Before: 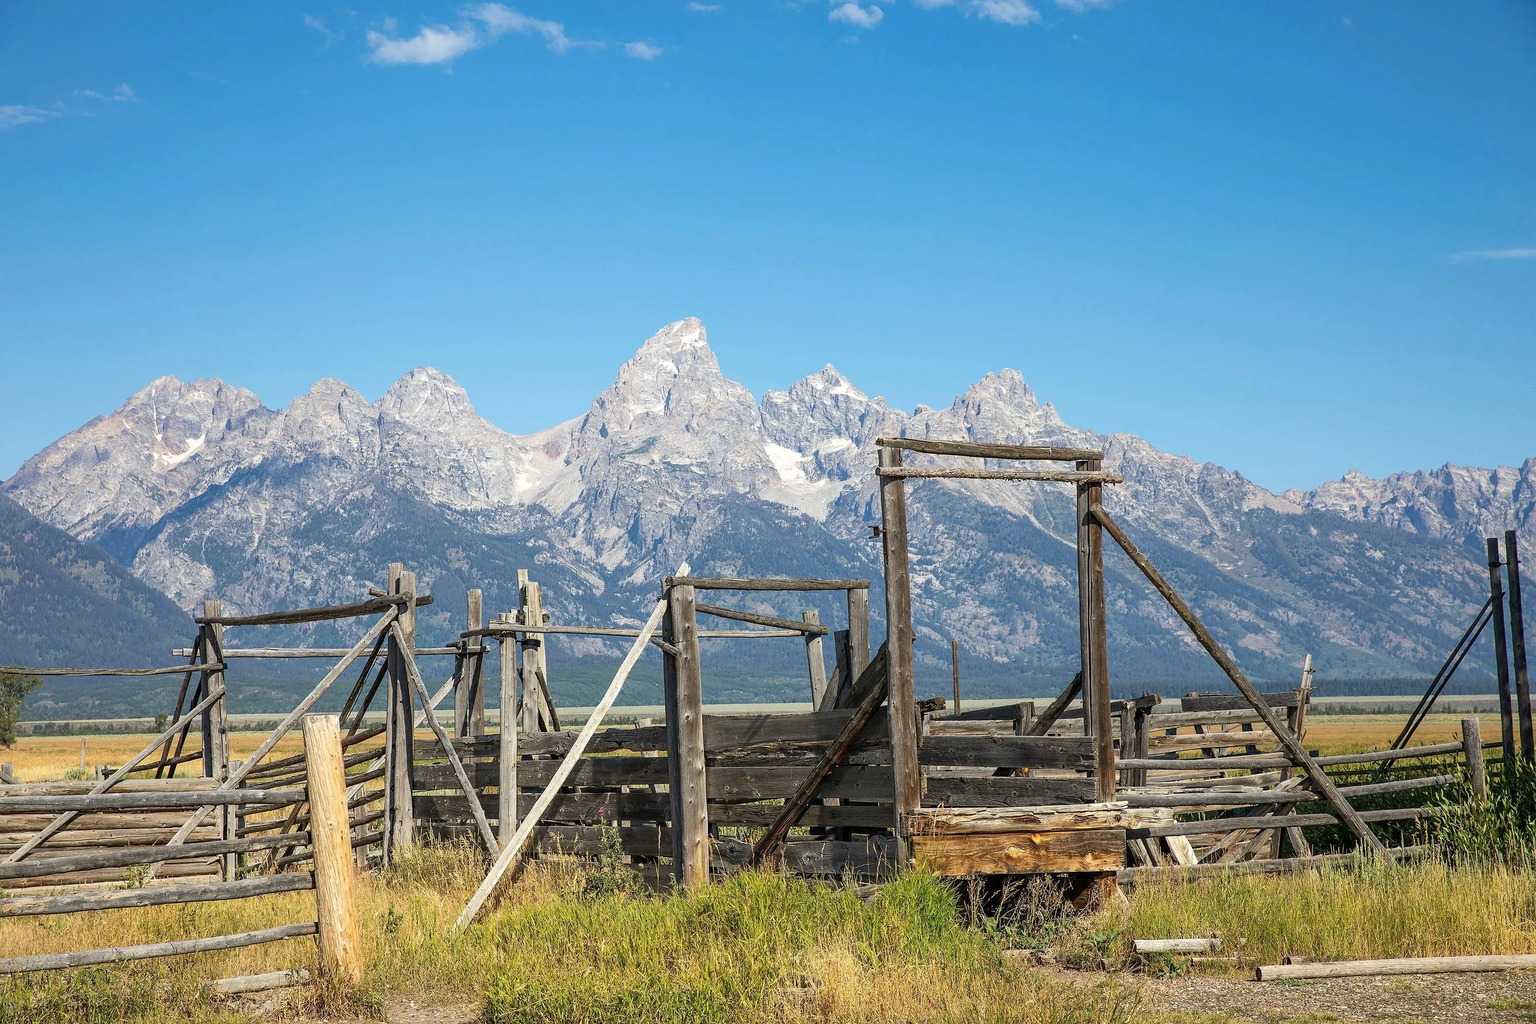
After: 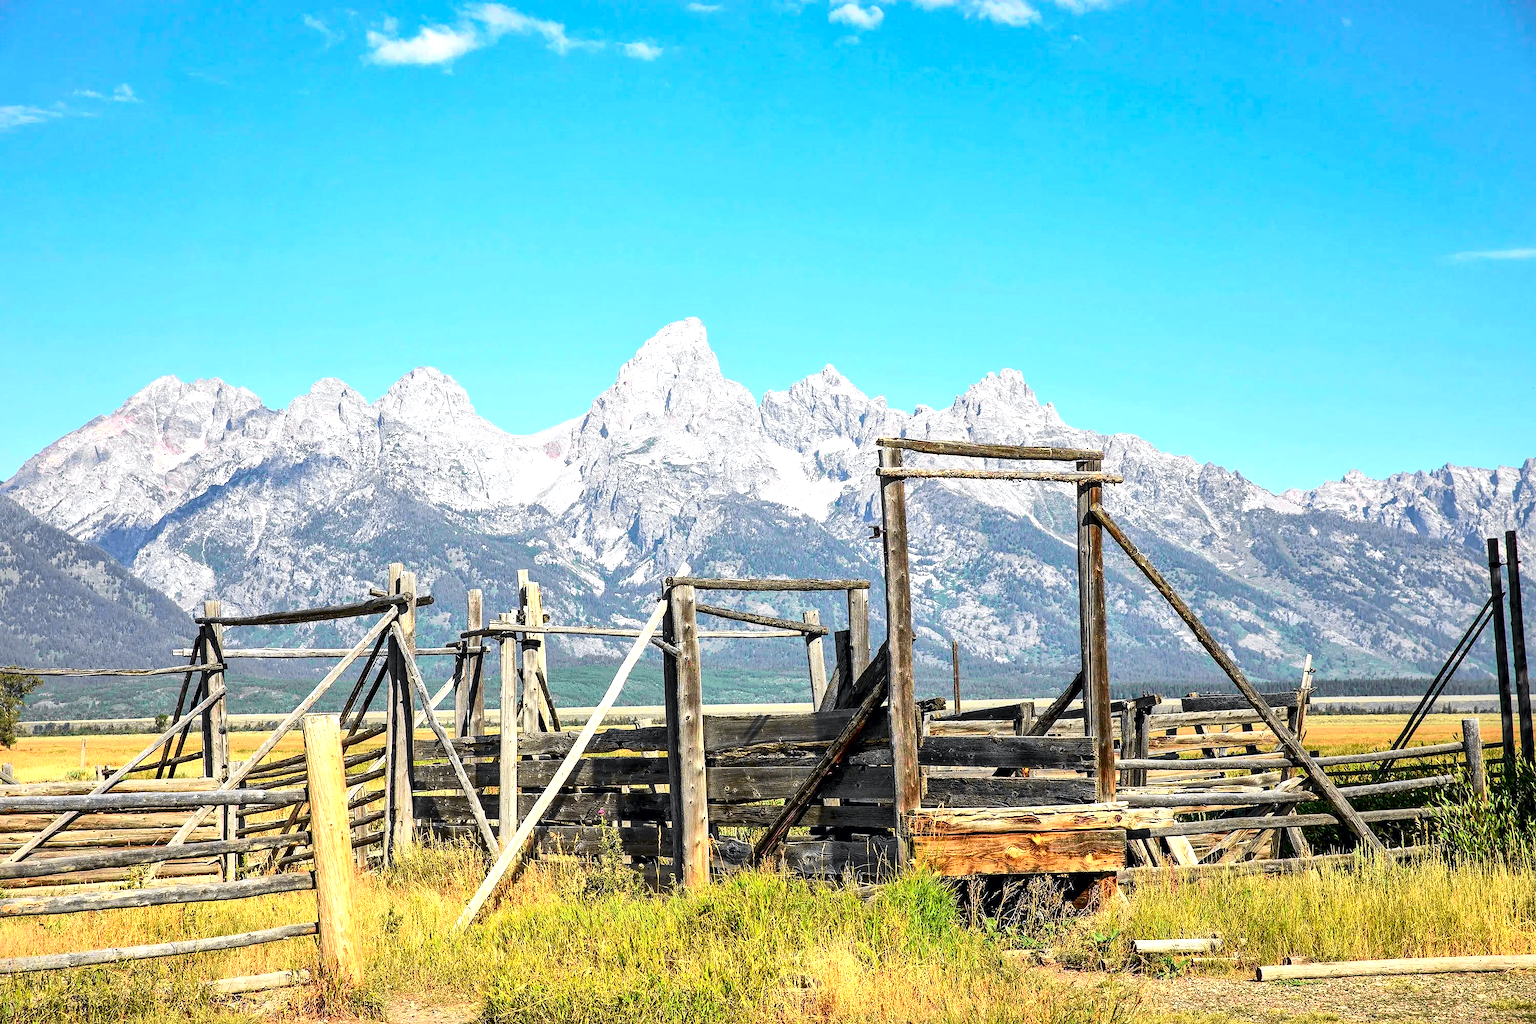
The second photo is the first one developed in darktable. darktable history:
tone equalizer: -8 EV -0.417 EV, -7 EV -0.389 EV, -6 EV -0.333 EV, -5 EV -0.222 EV, -3 EV 0.222 EV, -2 EV 0.333 EV, -1 EV 0.389 EV, +0 EV 0.417 EV, edges refinement/feathering 500, mask exposure compensation -1.57 EV, preserve details no
exposure: black level correction 0, exposure 0.3 EV, compensate highlight preservation false
tone curve: curves: ch0 [(0, 0) (0.071, 0.047) (0.266, 0.26) (0.491, 0.552) (0.753, 0.818) (1, 0.983)]; ch1 [(0, 0) (0.346, 0.307) (0.408, 0.369) (0.463, 0.443) (0.482, 0.493) (0.502, 0.5) (0.517, 0.518) (0.546, 0.587) (0.588, 0.643) (0.651, 0.709) (1, 1)]; ch2 [(0, 0) (0.346, 0.34) (0.434, 0.46) (0.485, 0.494) (0.5, 0.494) (0.517, 0.503) (0.535, 0.545) (0.583, 0.634) (0.625, 0.686) (1, 1)], color space Lab, independent channels, preserve colors none
local contrast: mode bilateral grid, contrast 25, coarseness 60, detail 151%, midtone range 0.2
